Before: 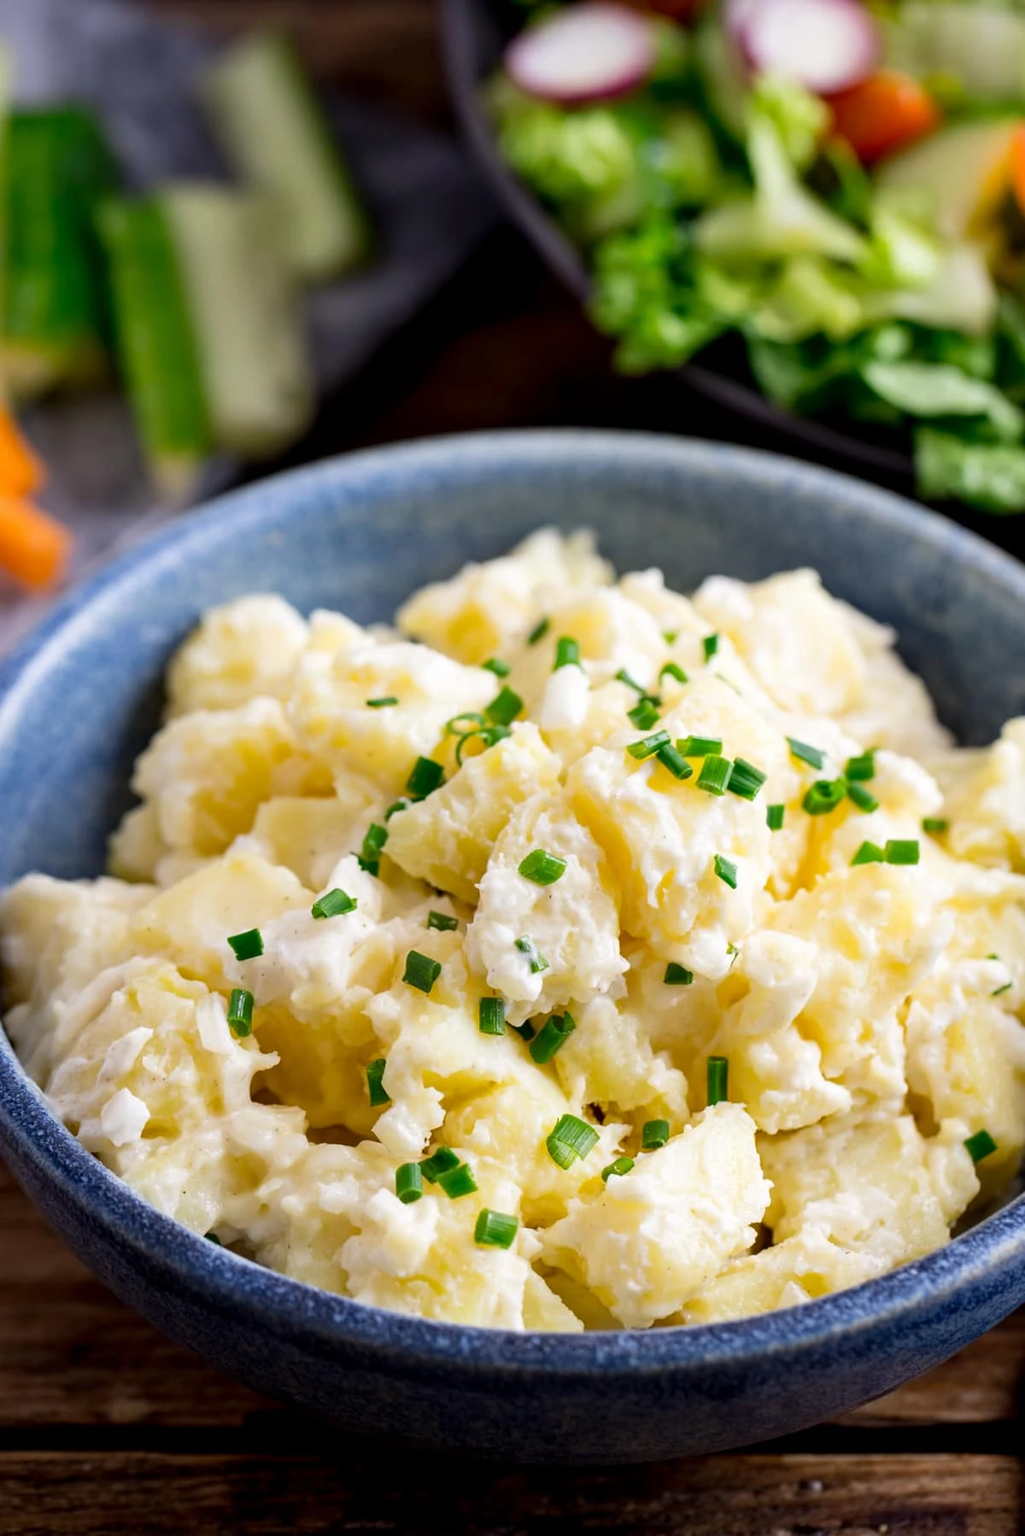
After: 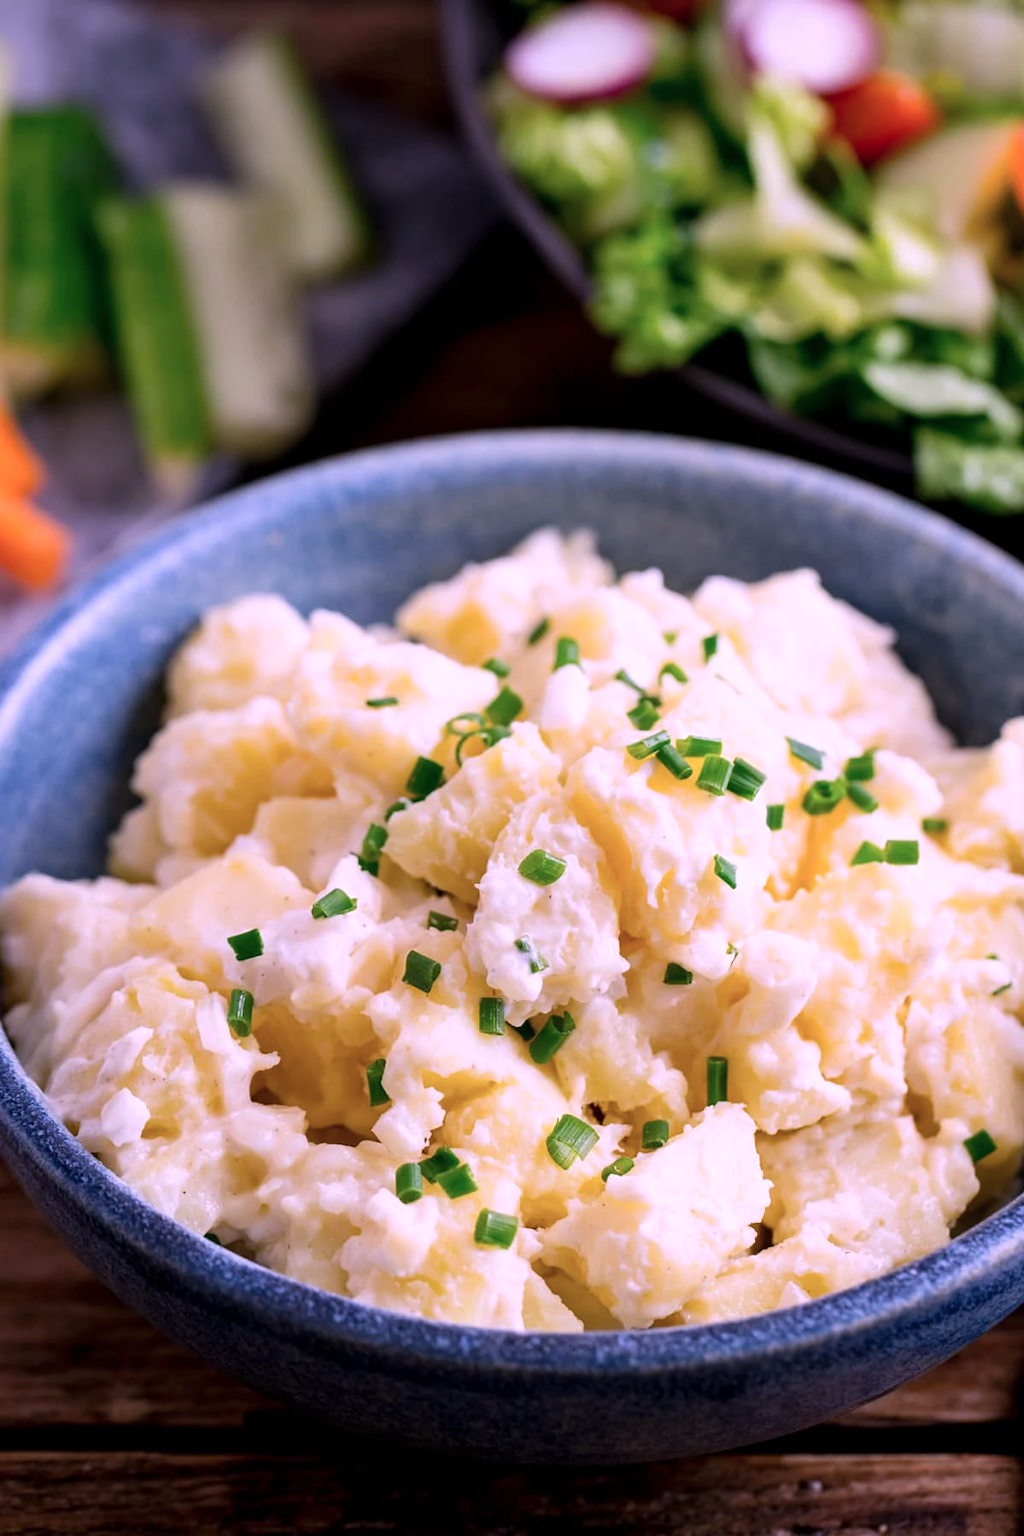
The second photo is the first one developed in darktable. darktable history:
color correction: highlights a* 15.99, highlights b* -19.97
